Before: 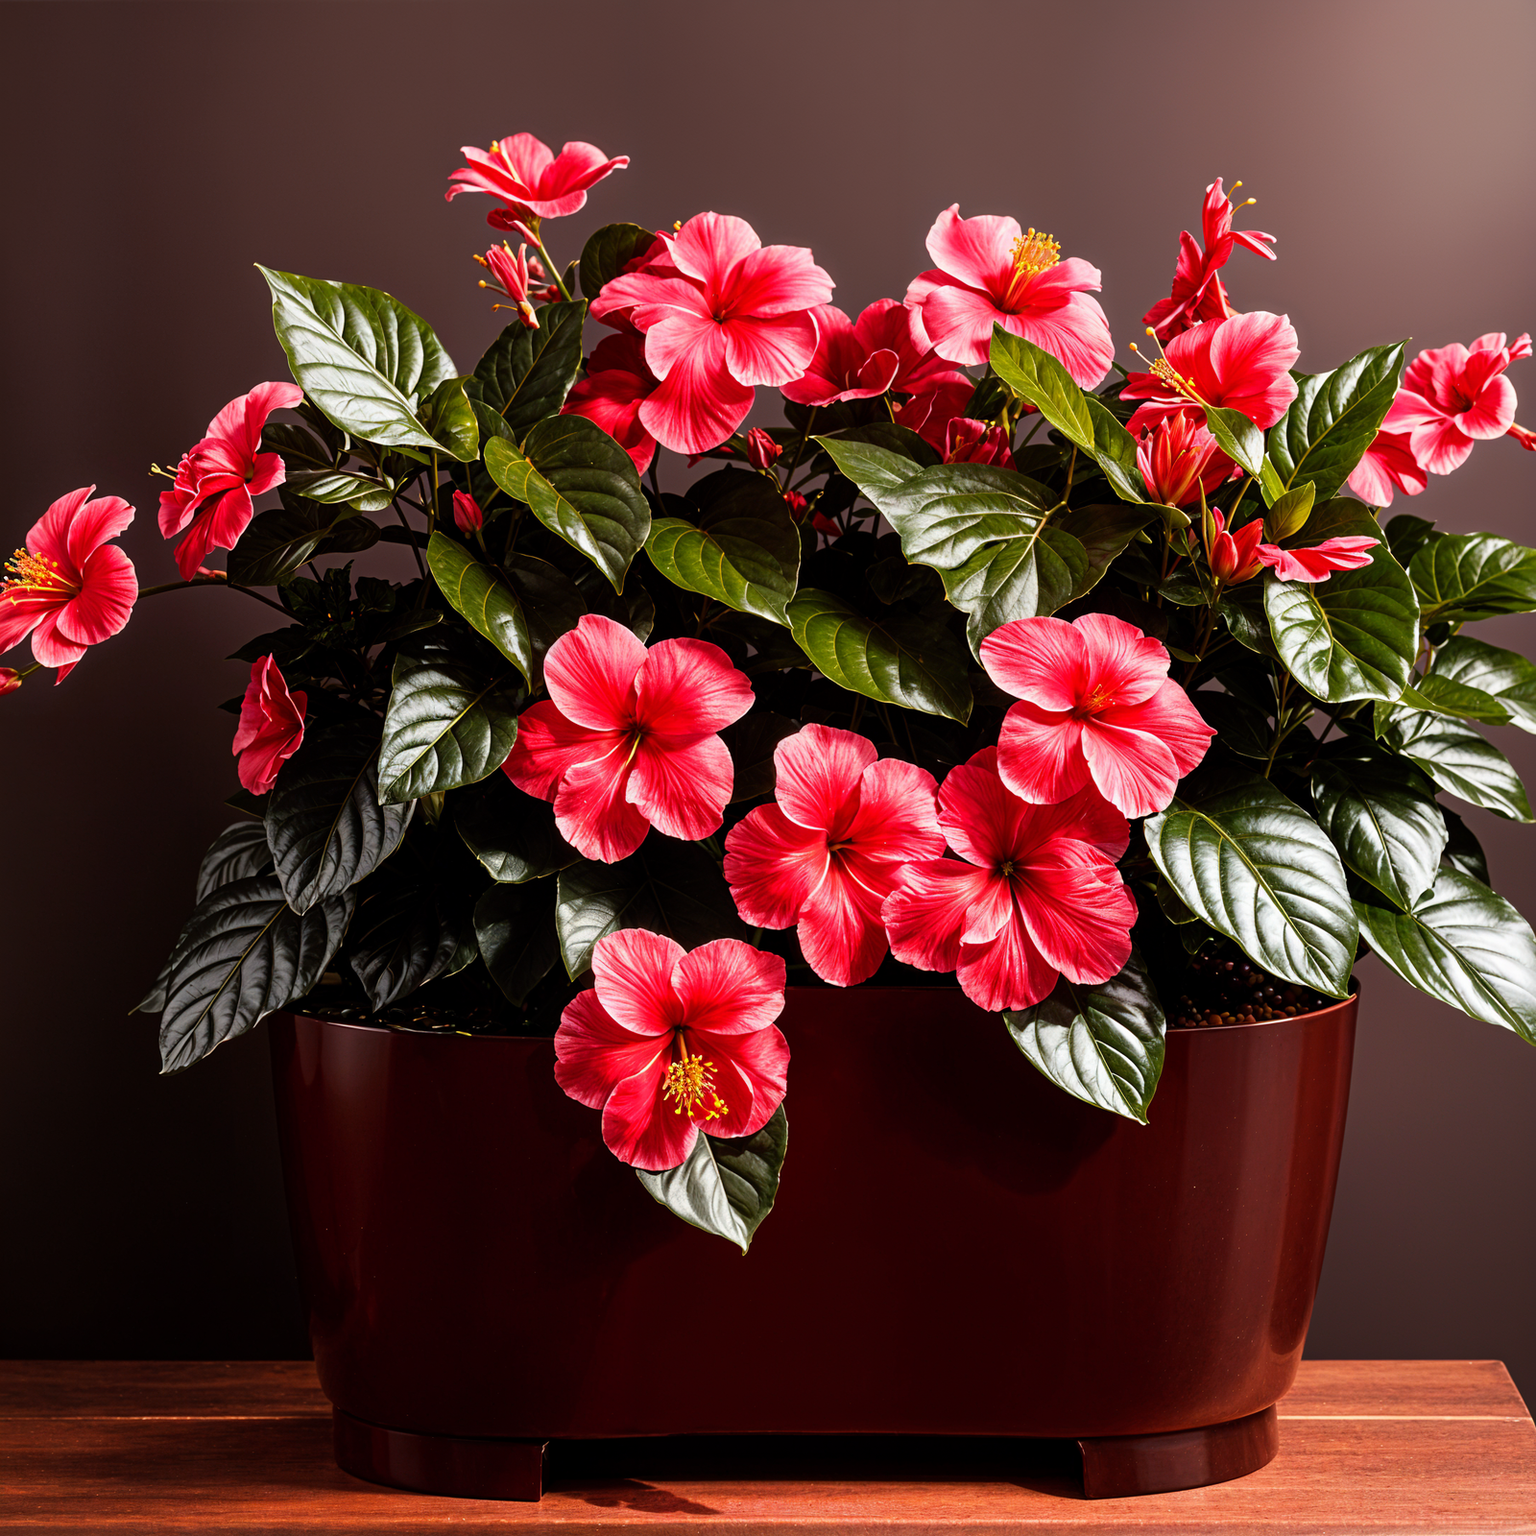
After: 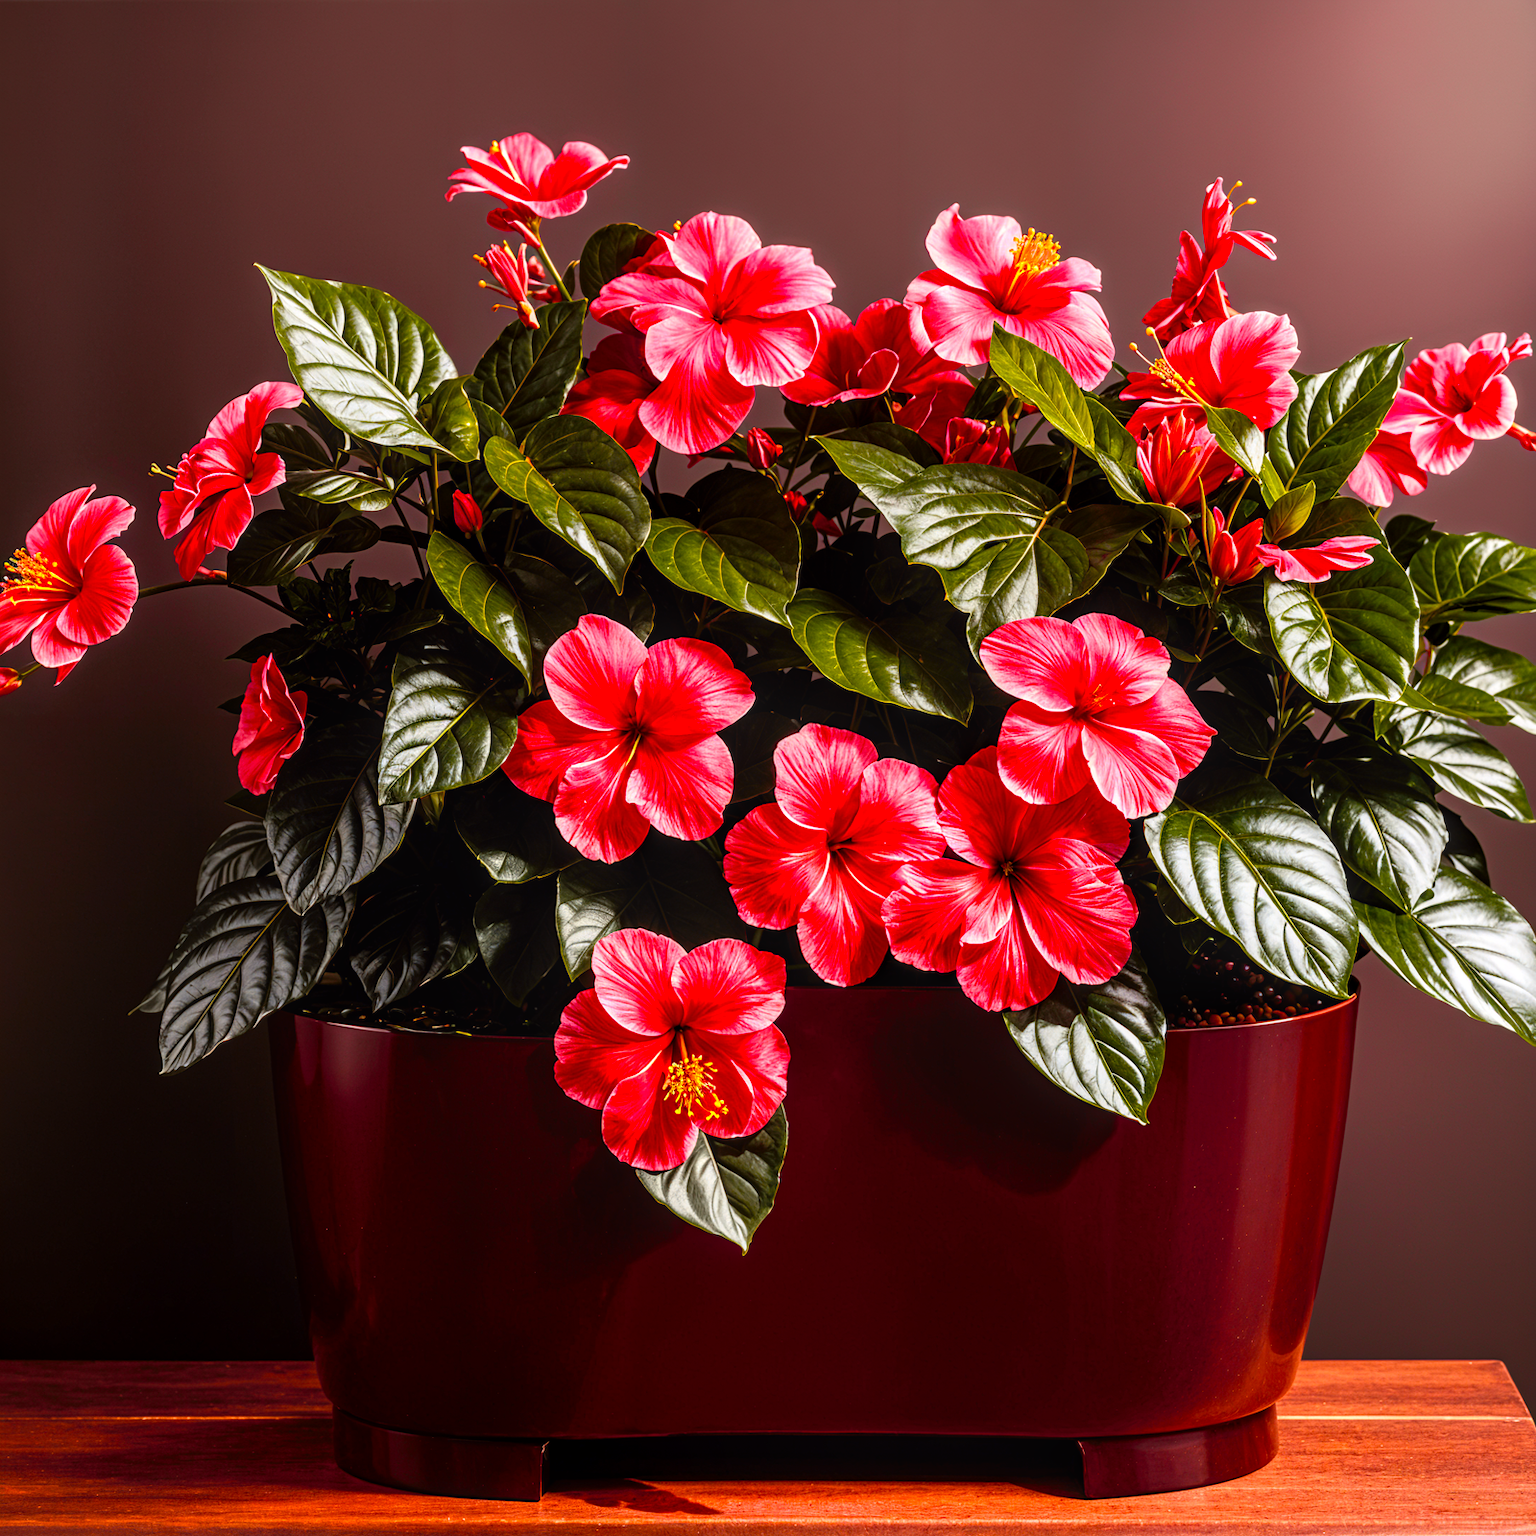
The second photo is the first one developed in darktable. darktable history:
local contrast: detail 130%
color balance: output saturation 120%
tone curve: curves: ch0 [(0, 0.024) (0.119, 0.146) (0.474, 0.485) (0.718, 0.739) (0.817, 0.839) (1, 0.998)]; ch1 [(0, 0) (0.377, 0.416) (0.439, 0.451) (0.477, 0.485) (0.501, 0.503) (0.538, 0.544) (0.58, 0.613) (0.664, 0.7) (0.783, 0.804) (1, 1)]; ch2 [(0, 0) (0.38, 0.405) (0.463, 0.456) (0.498, 0.497) (0.524, 0.535) (0.578, 0.576) (0.648, 0.665) (1, 1)], color space Lab, independent channels, preserve colors none
